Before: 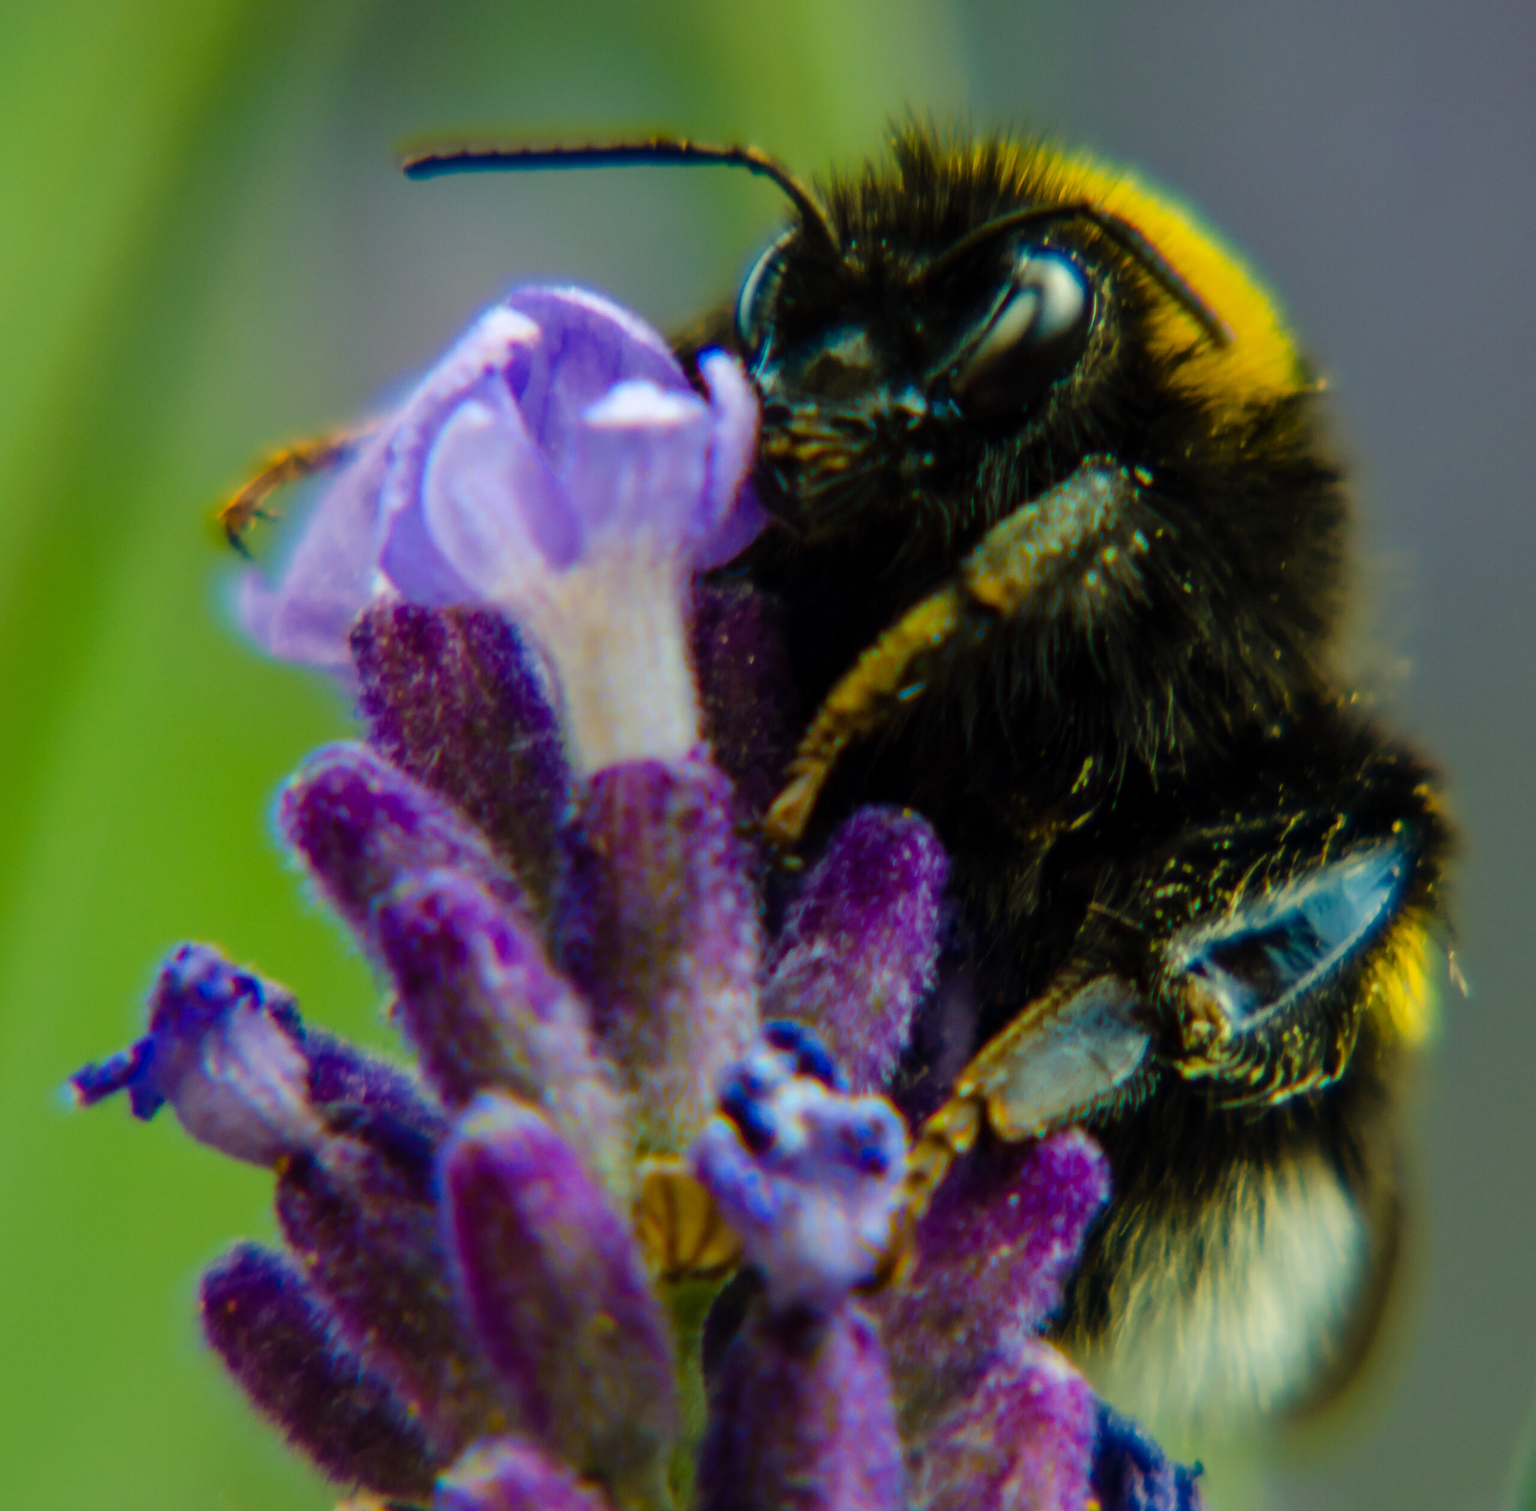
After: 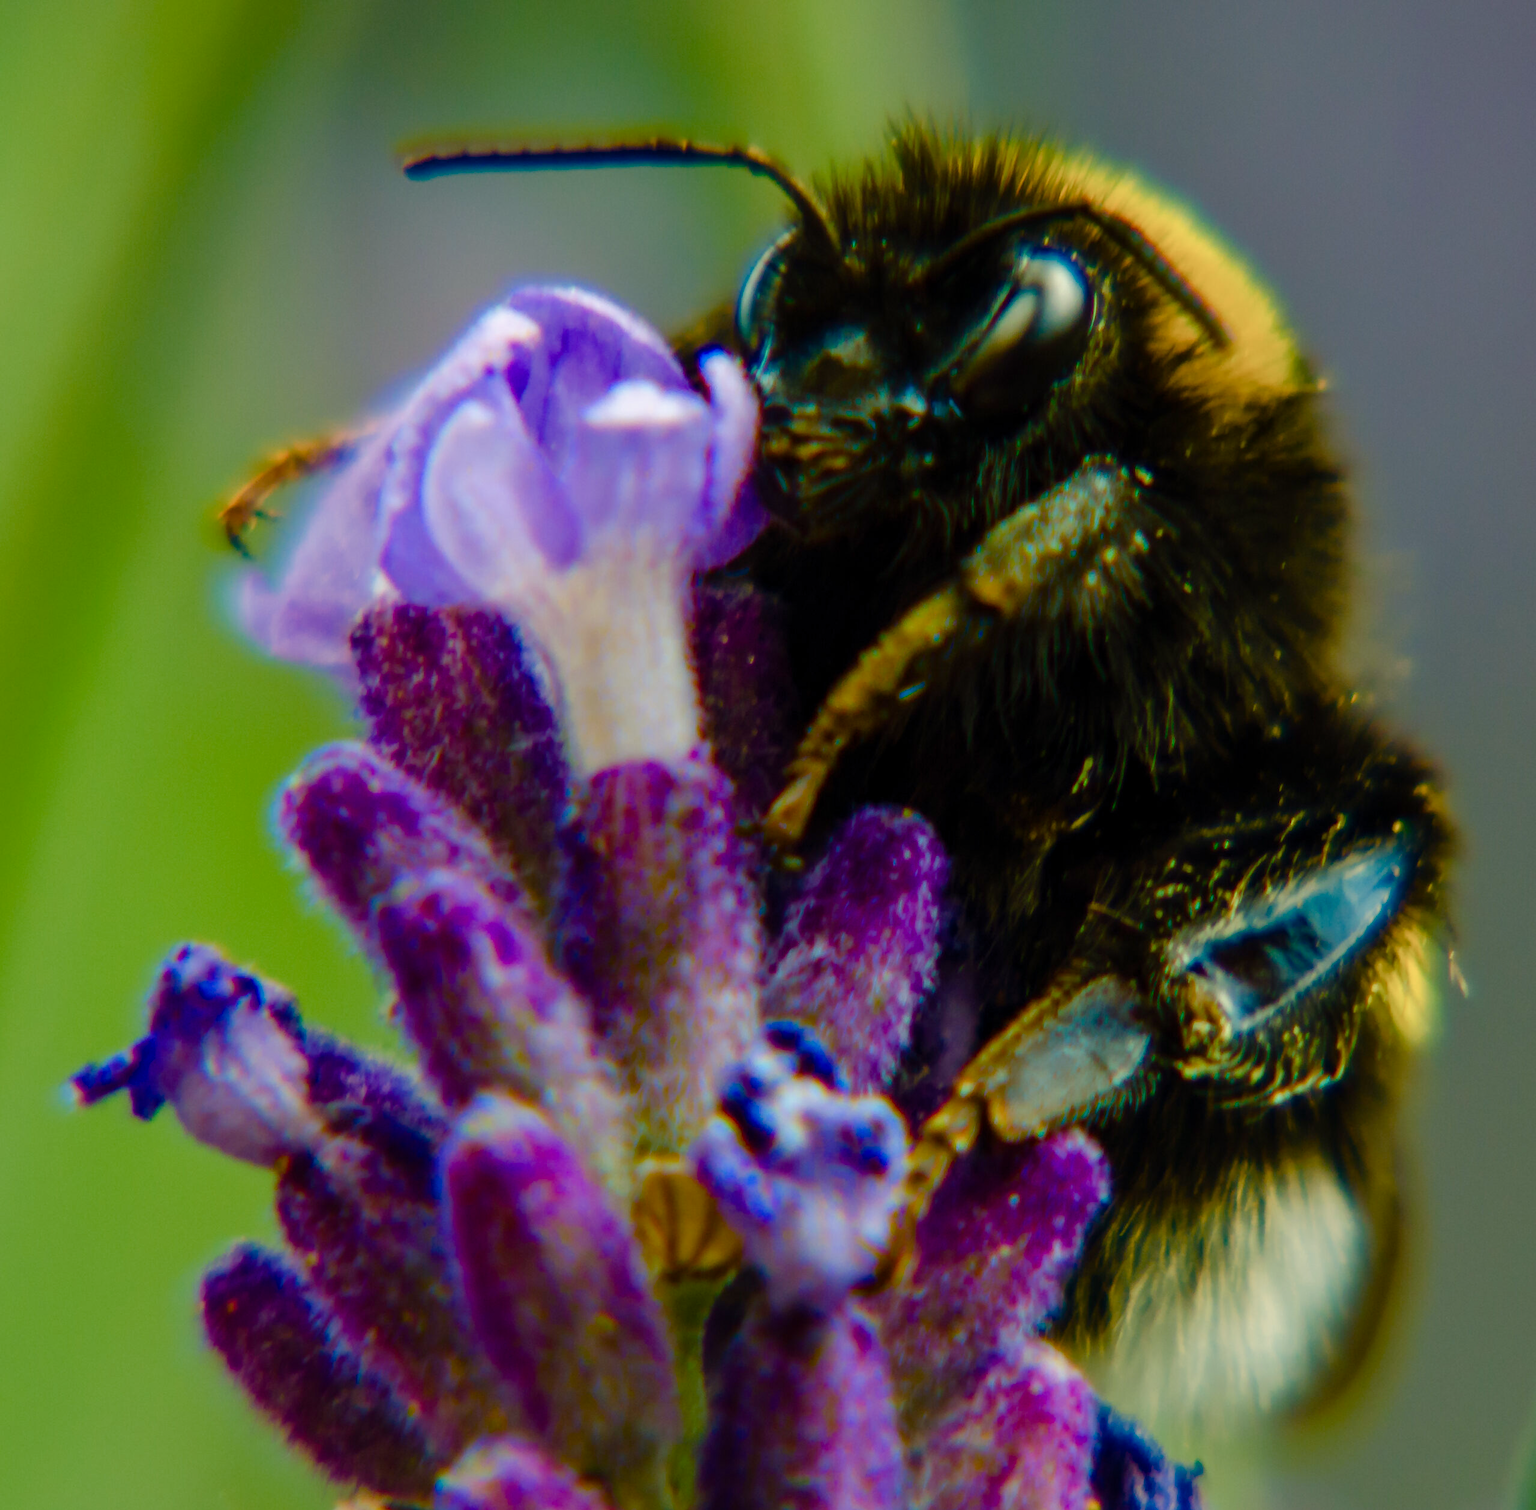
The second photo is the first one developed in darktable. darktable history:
color balance rgb: shadows lift › chroma 2.027%, shadows lift › hue 52.87°, highlights gain › chroma 0.876%, highlights gain › hue 29.4°, perceptual saturation grading › global saturation 20%, perceptual saturation grading › highlights -49.837%, perceptual saturation grading › shadows 25.208%, global vibrance 20%
